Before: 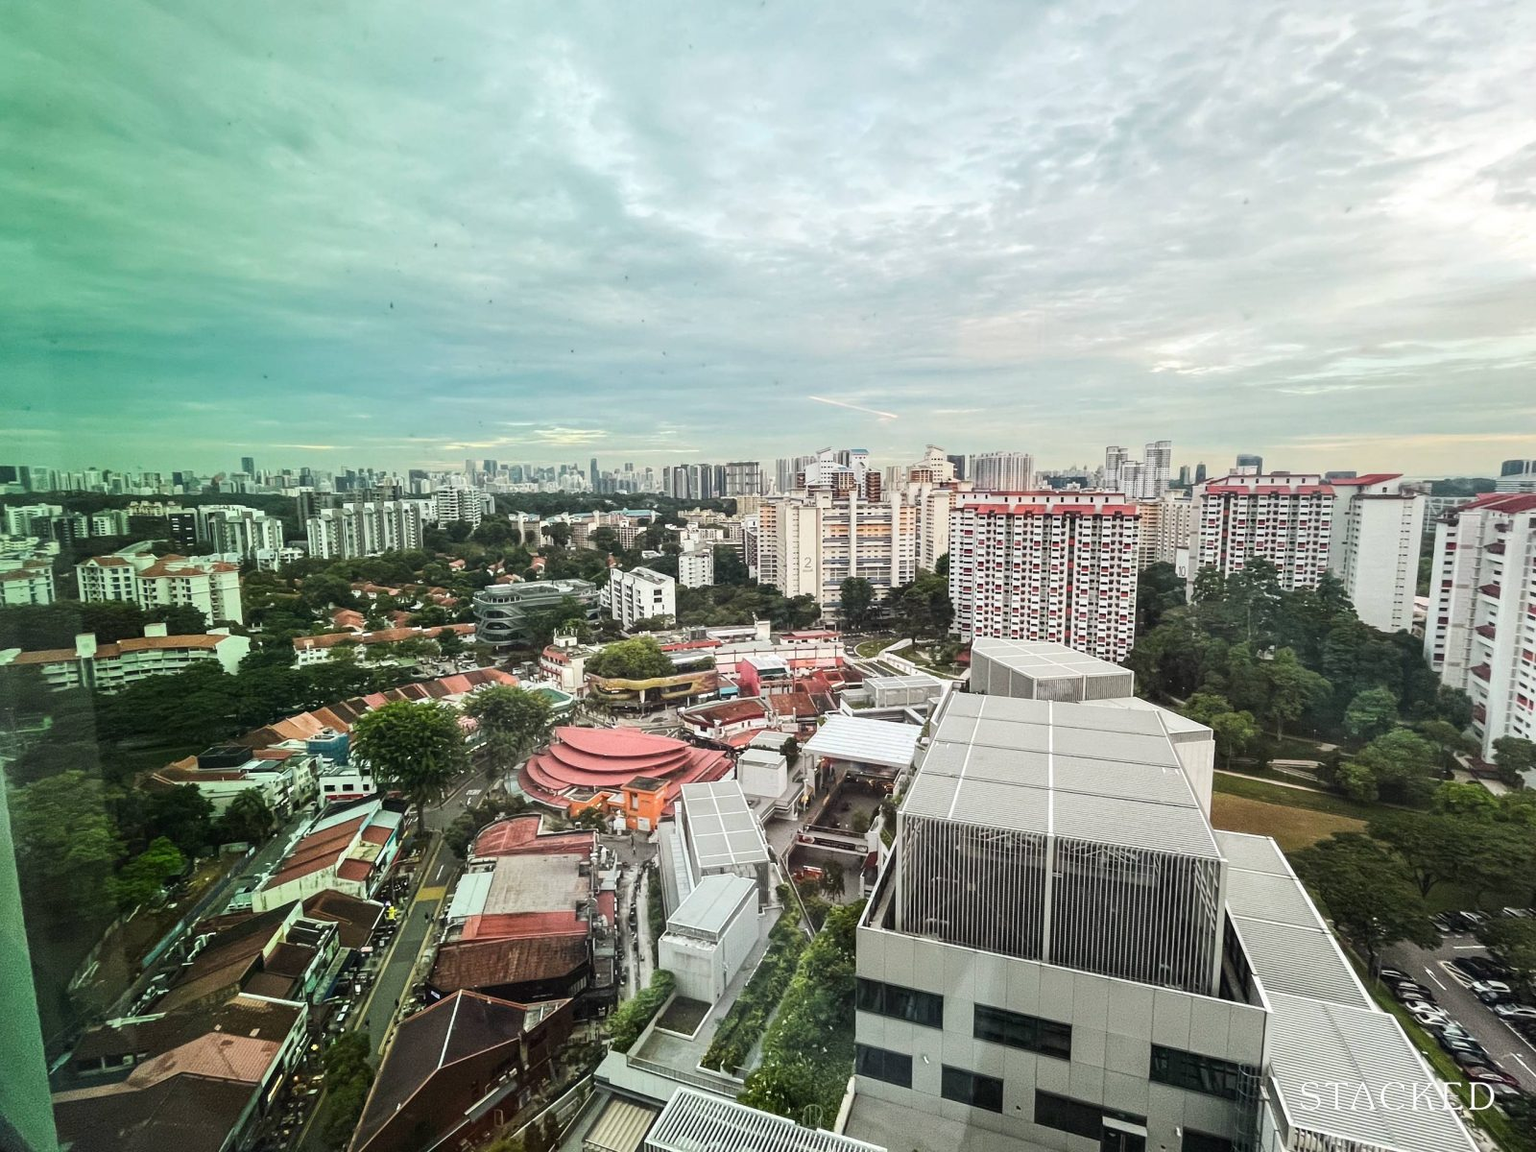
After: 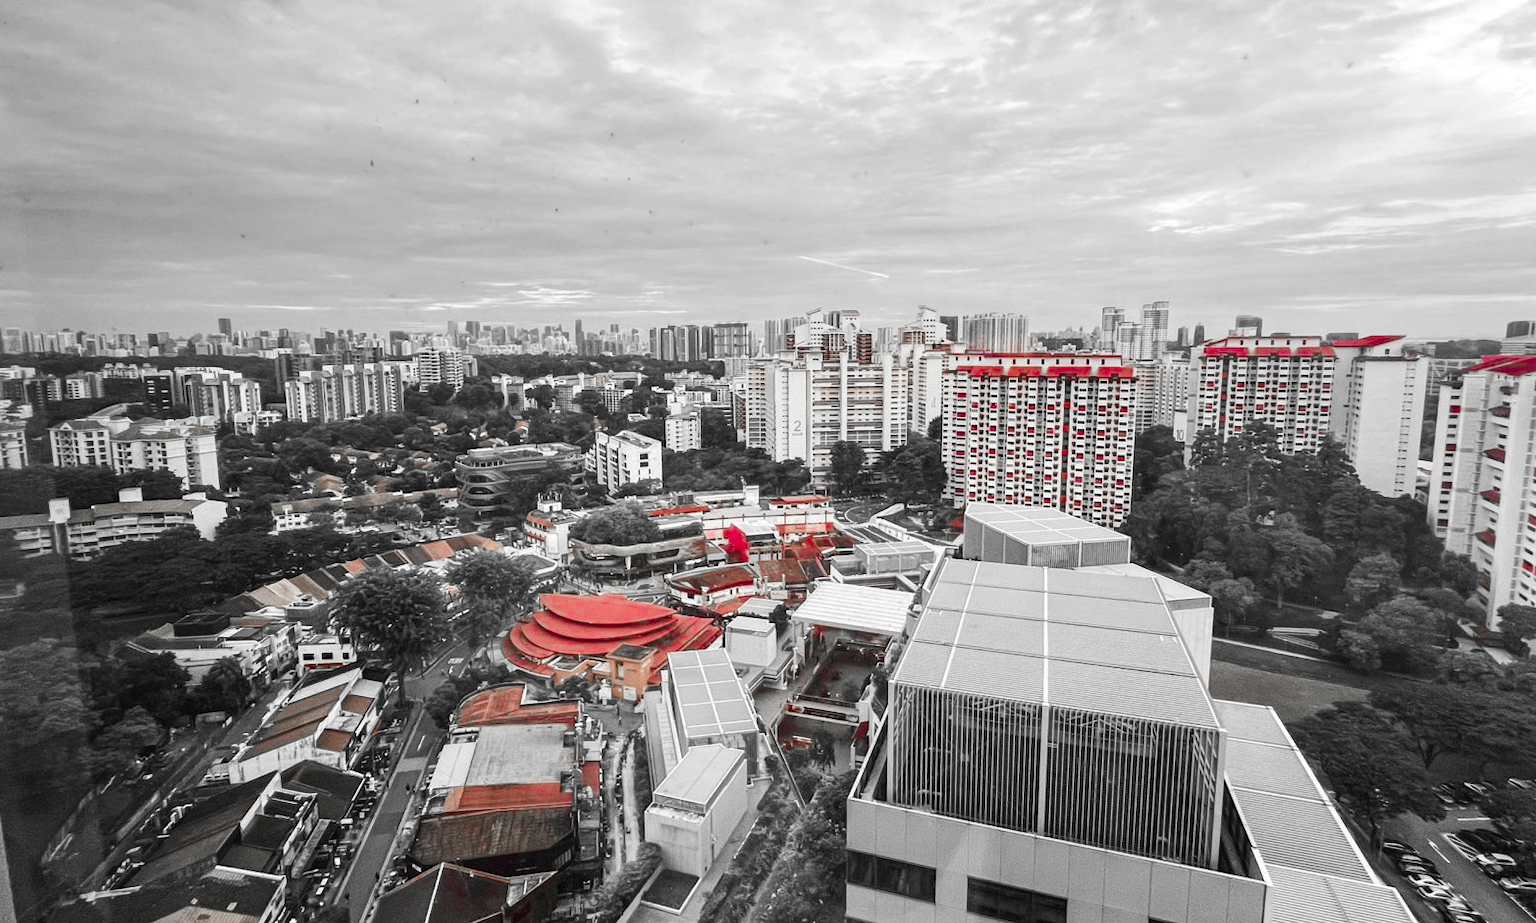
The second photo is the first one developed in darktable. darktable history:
color zones: curves: ch0 [(0, 0.278) (0.143, 0.5) (0.286, 0.5) (0.429, 0.5) (0.571, 0.5) (0.714, 0.5) (0.857, 0.5) (1, 0.5)]; ch1 [(0, 1) (0.143, 0.165) (0.286, 0) (0.429, 0) (0.571, 0) (0.714, 0) (0.857, 0.5) (1, 0.5)]; ch2 [(0, 0.508) (0.143, 0.5) (0.286, 0.5) (0.429, 0.5) (0.571, 0.5) (0.714, 0.5) (0.857, 0.5) (1, 0.5)]
crop and rotate: left 1.932%, top 12.742%, right 0.248%, bottom 8.831%
color correction: highlights b* 0.065, saturation 1.34
